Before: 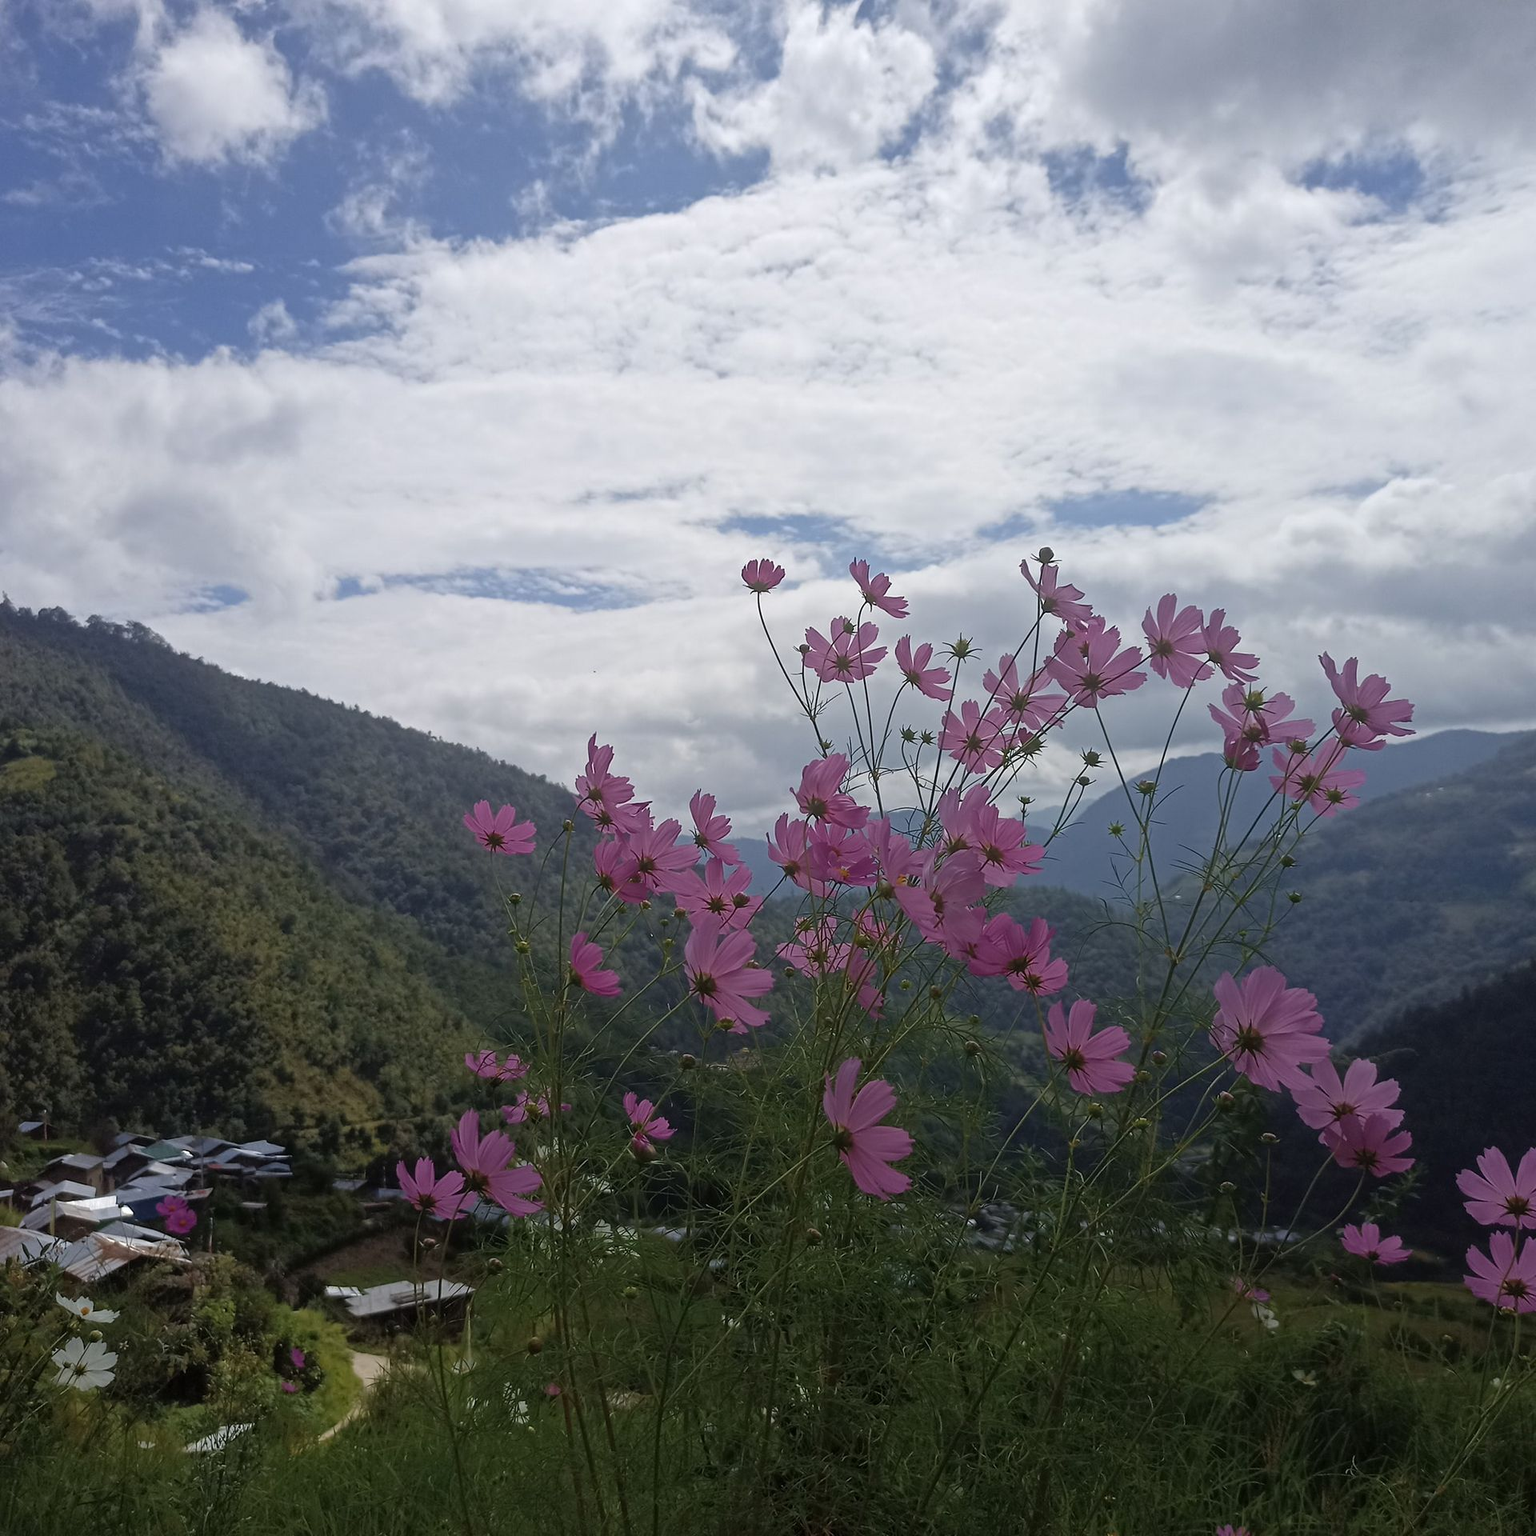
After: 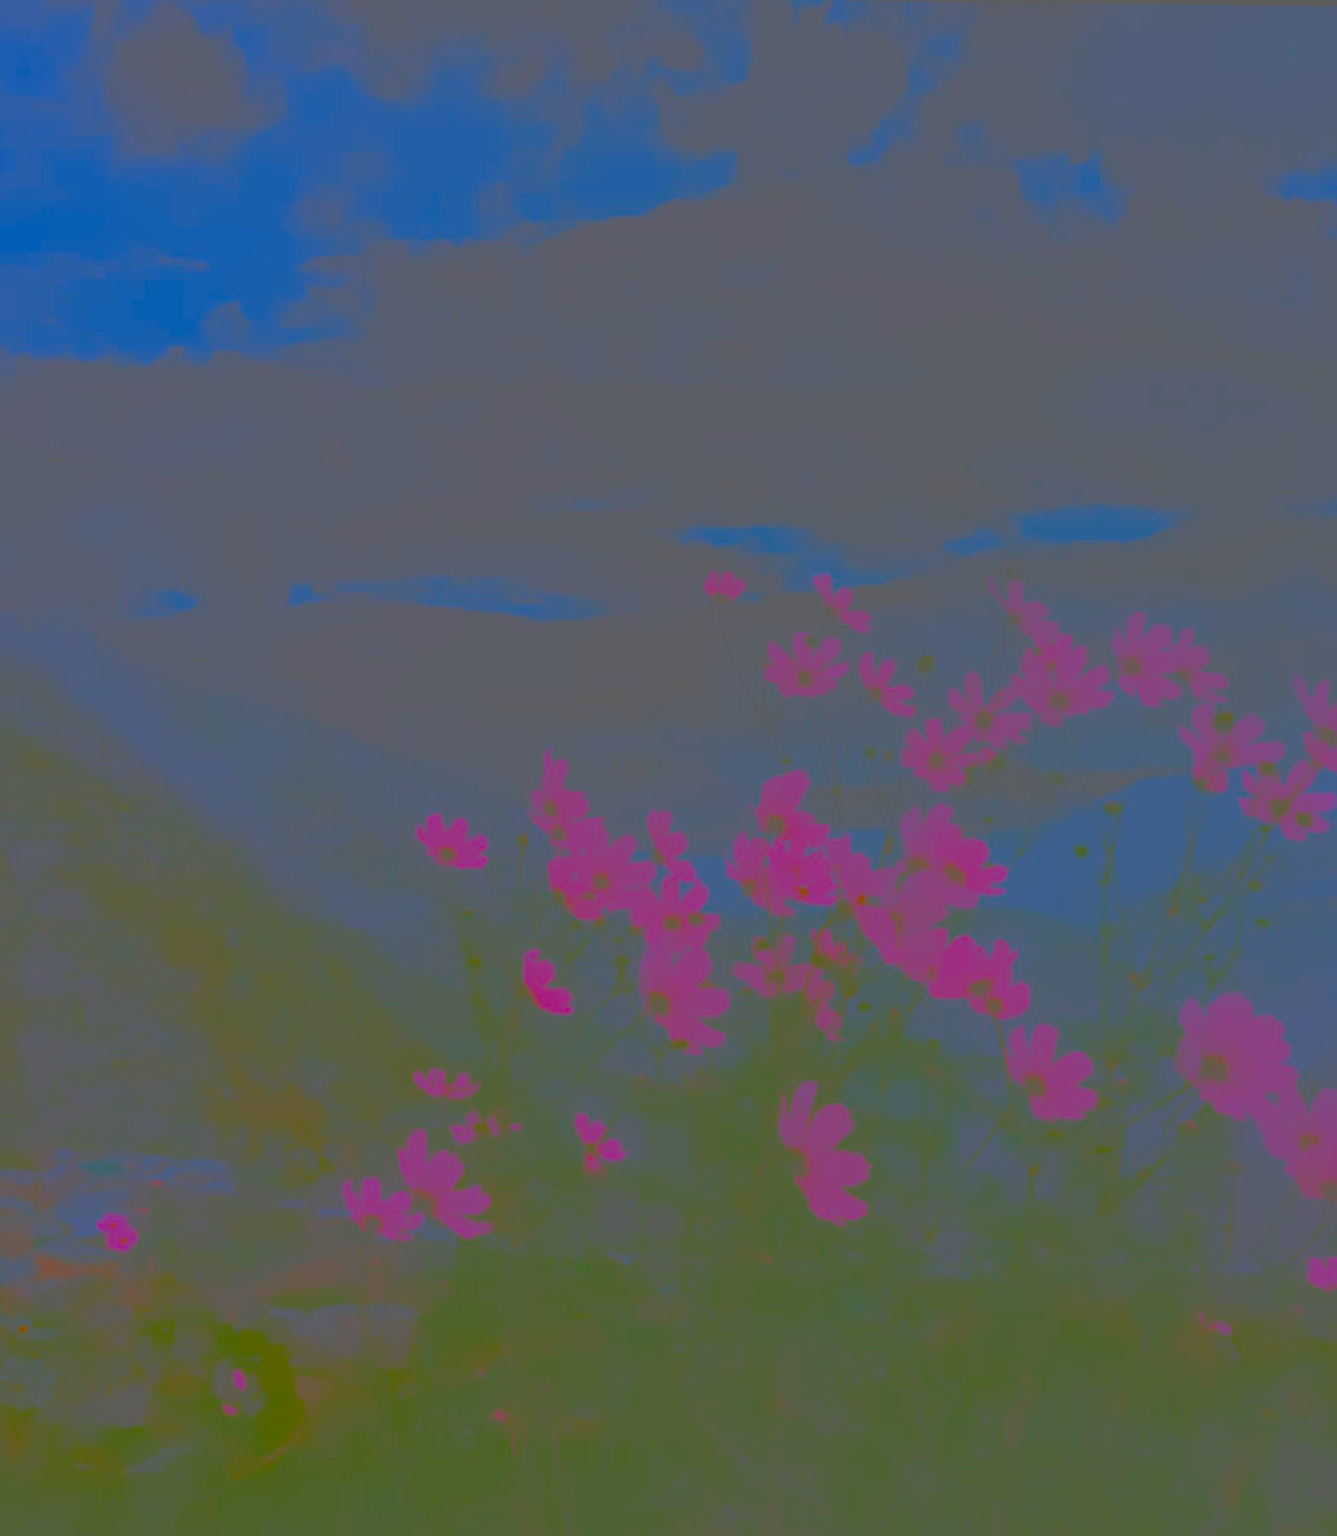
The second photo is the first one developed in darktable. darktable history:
contrast brightness saturation: contrast -0.99, brightness -0.17, saturation 0.75
crop and rotate: angle 1°, left 4.281%, top 0.642%, right 11.383%, bottom 2.486%
rotate and perspective: rotation 1.72°, automatic cropping off
